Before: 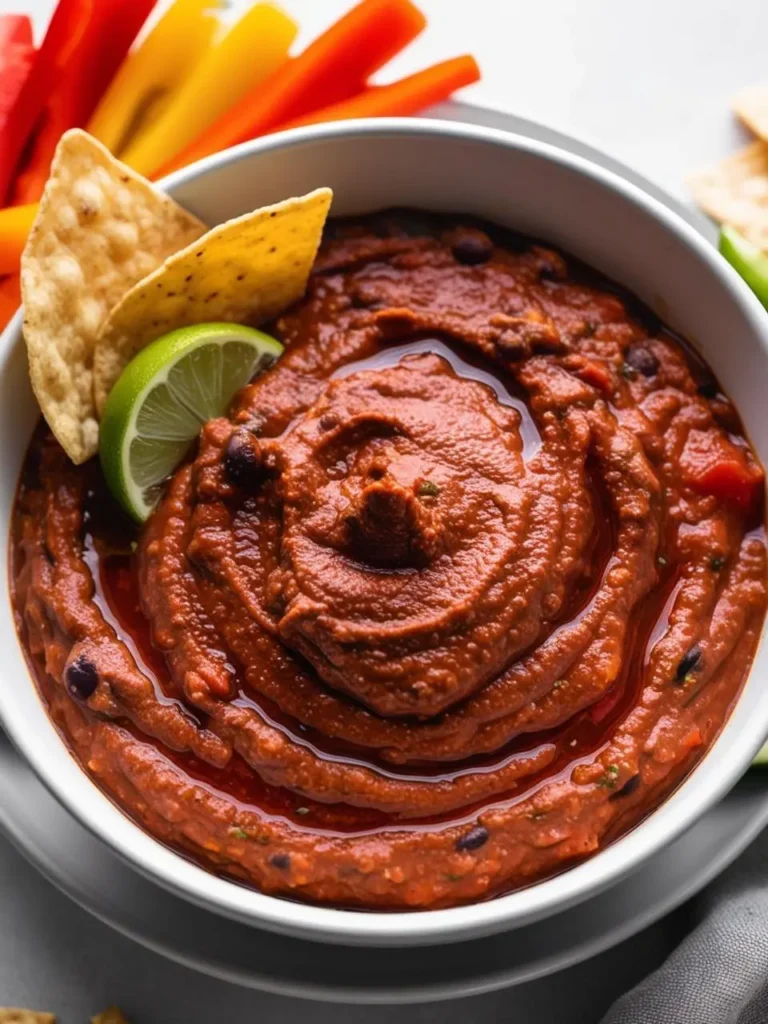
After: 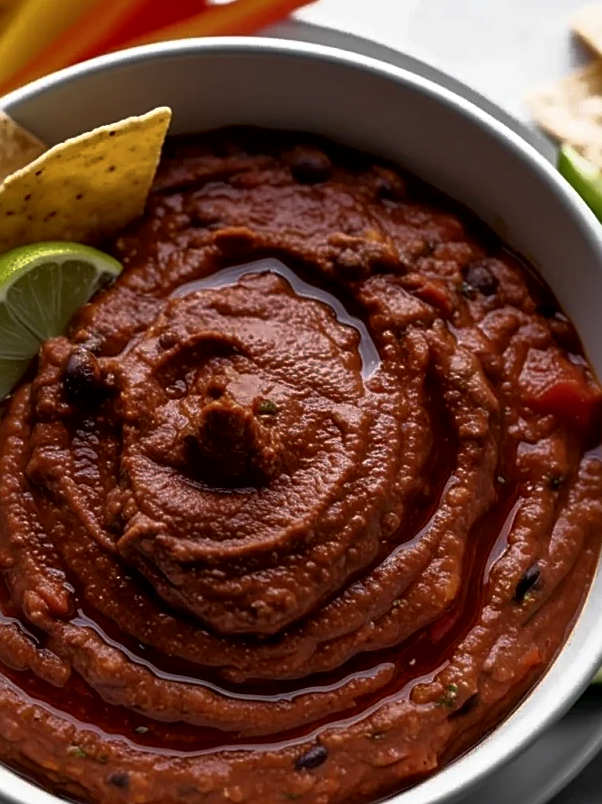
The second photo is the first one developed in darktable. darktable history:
base curve: curves: ch0 [(0, 0) (0.564, 0.291) (0.802, 0.731) (1, 1)]
crop and rotate: left 21.059%, top 7.924%, right 0.452%, bottom 13.527%
sharpen: on, module defaults
local contrast: mode bilateral grid, contrast 20, coarseness 51, detail 144%, midtone range 0.2
